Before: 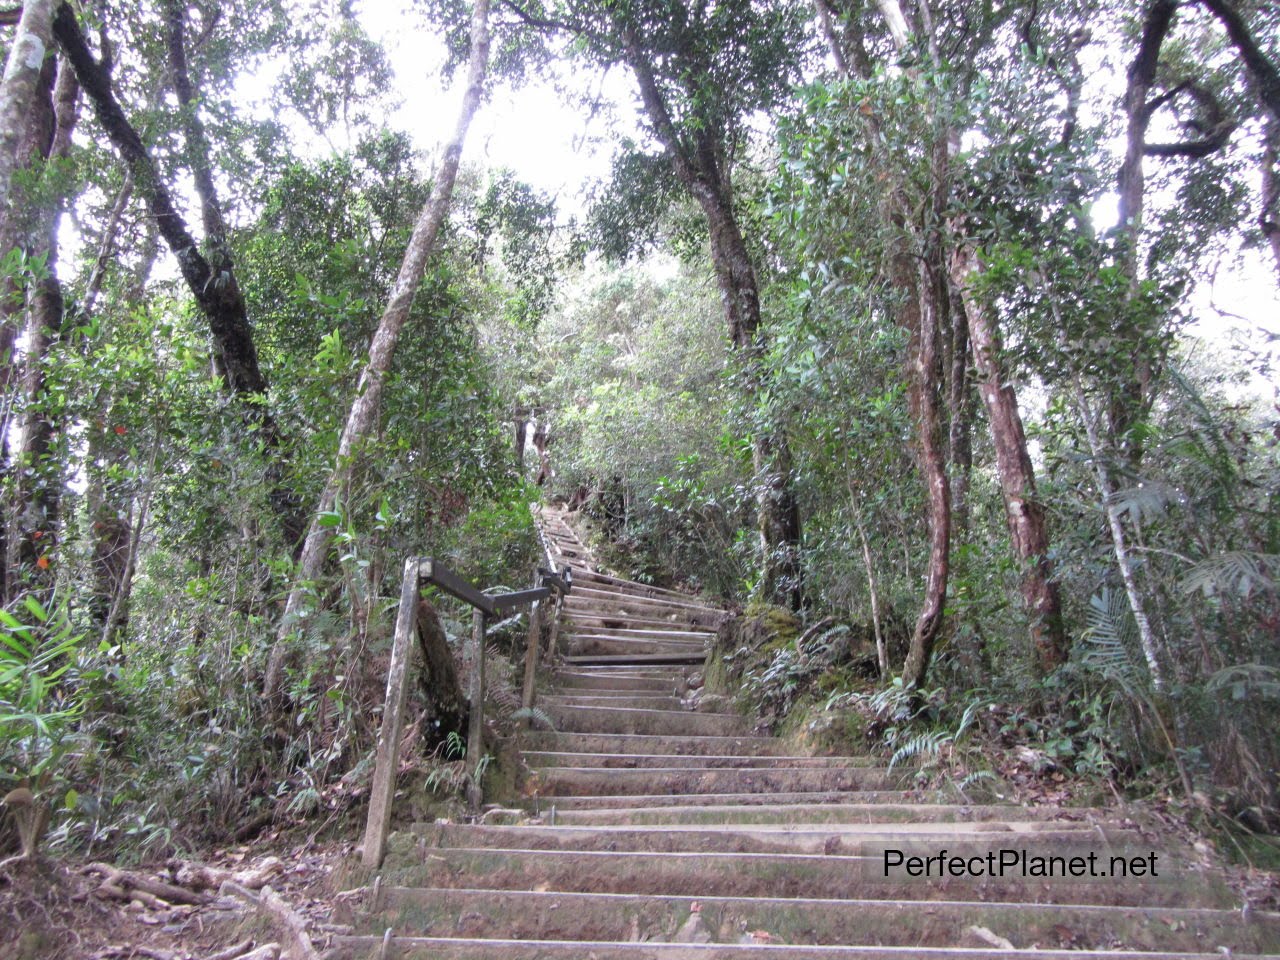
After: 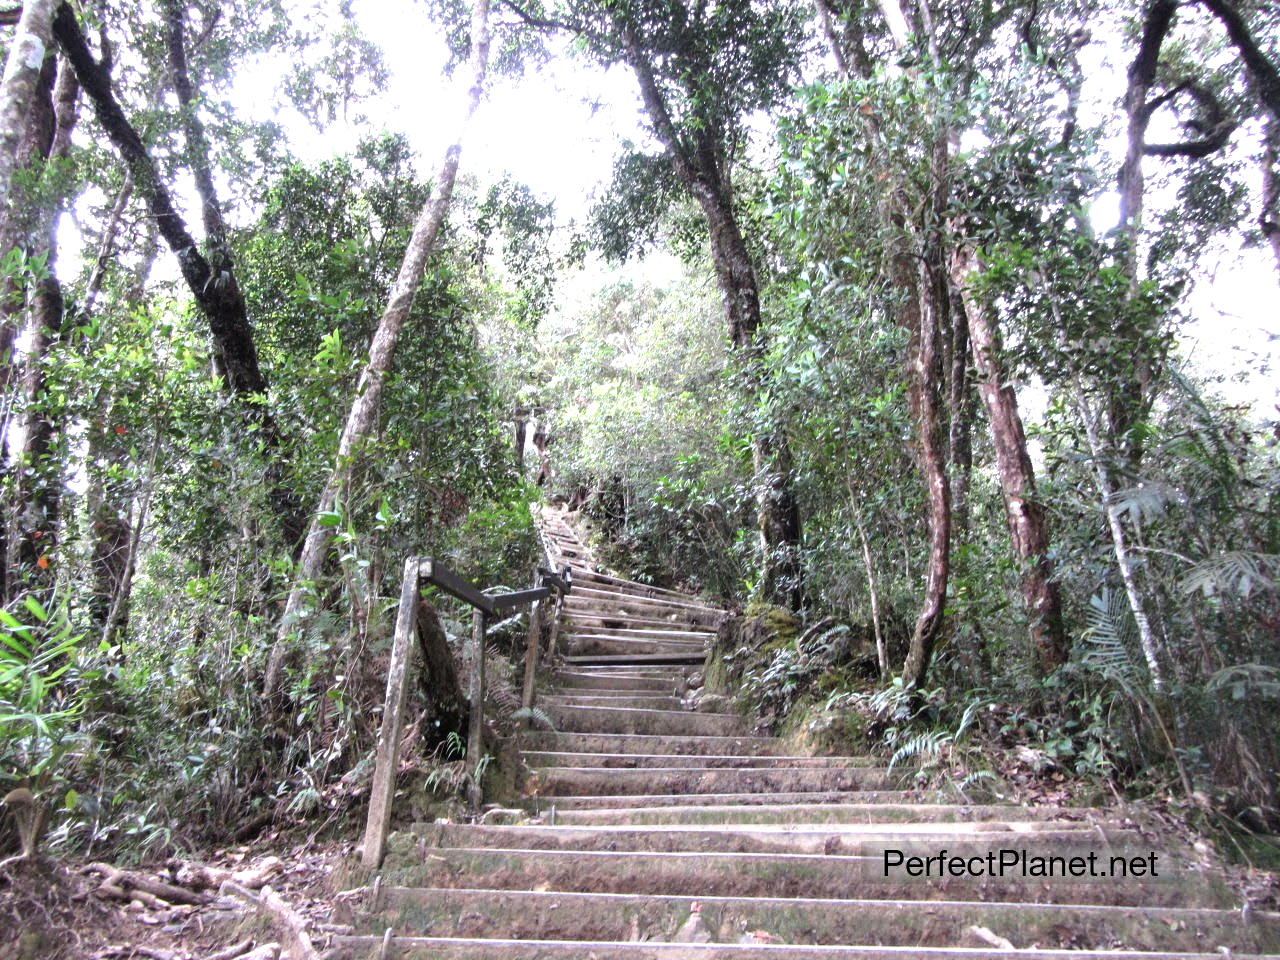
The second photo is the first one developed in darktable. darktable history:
tone equalizer: -8 EV -0.753 EV, -7 EV -0.732 EV, -6 EV -0.59 EV, -5 EV -0.361 EV, -3 EV 0.388 EV, -2 EV 0.6 EV, -1 EV 0.693 EV, +0 EV 0.737 EV, edges refinement/feathering 500, mask exposure compensation -1.57 EV, preserve details no
color correction: highlights b* -0.014
